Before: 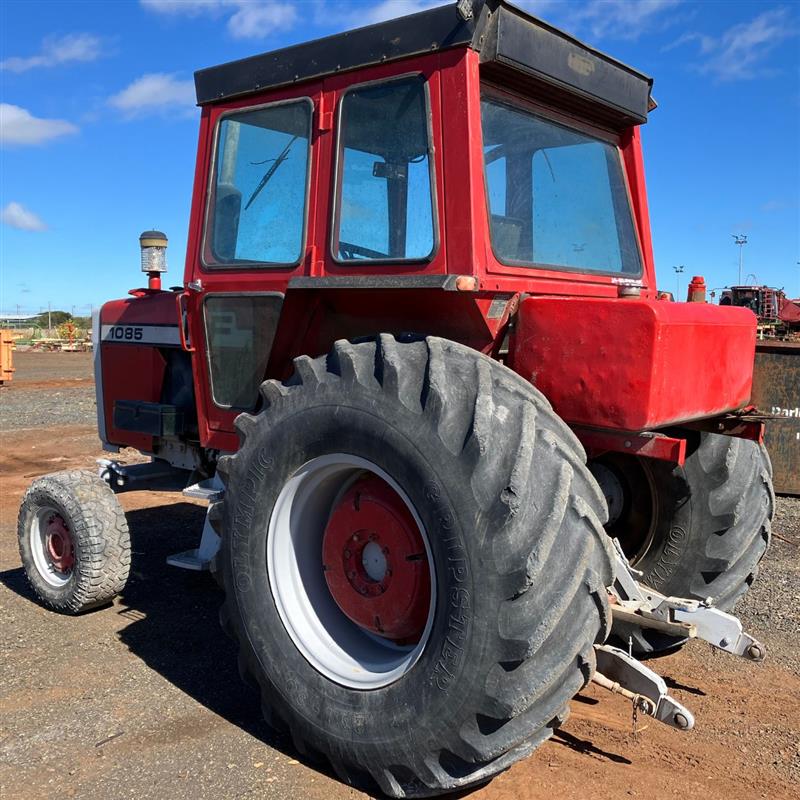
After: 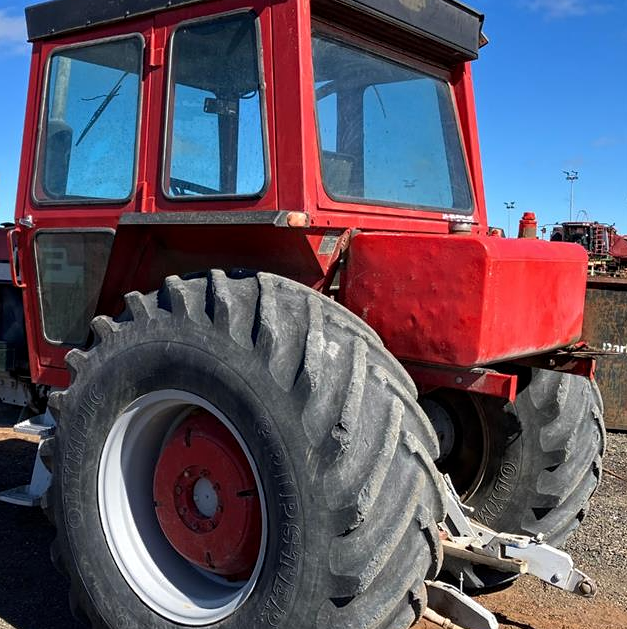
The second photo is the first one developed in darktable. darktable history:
crop and rotate: left 21.13%, top 8.05%, right 0.386%, bottom 13.291%
contrast equalizer: octaves 7, y [[0.502, 0.505, 0.512, 0.529, 0.564, 0.588], [0.5 ×6], [0.502, 0.505, 0.512, 0.529, 0.564, 0.588], [0, 0.001, 0.001, 0.004, 0.008, 0.011], [0, 0.001, 0.001, 0.004, 0.008, 0.011]]
